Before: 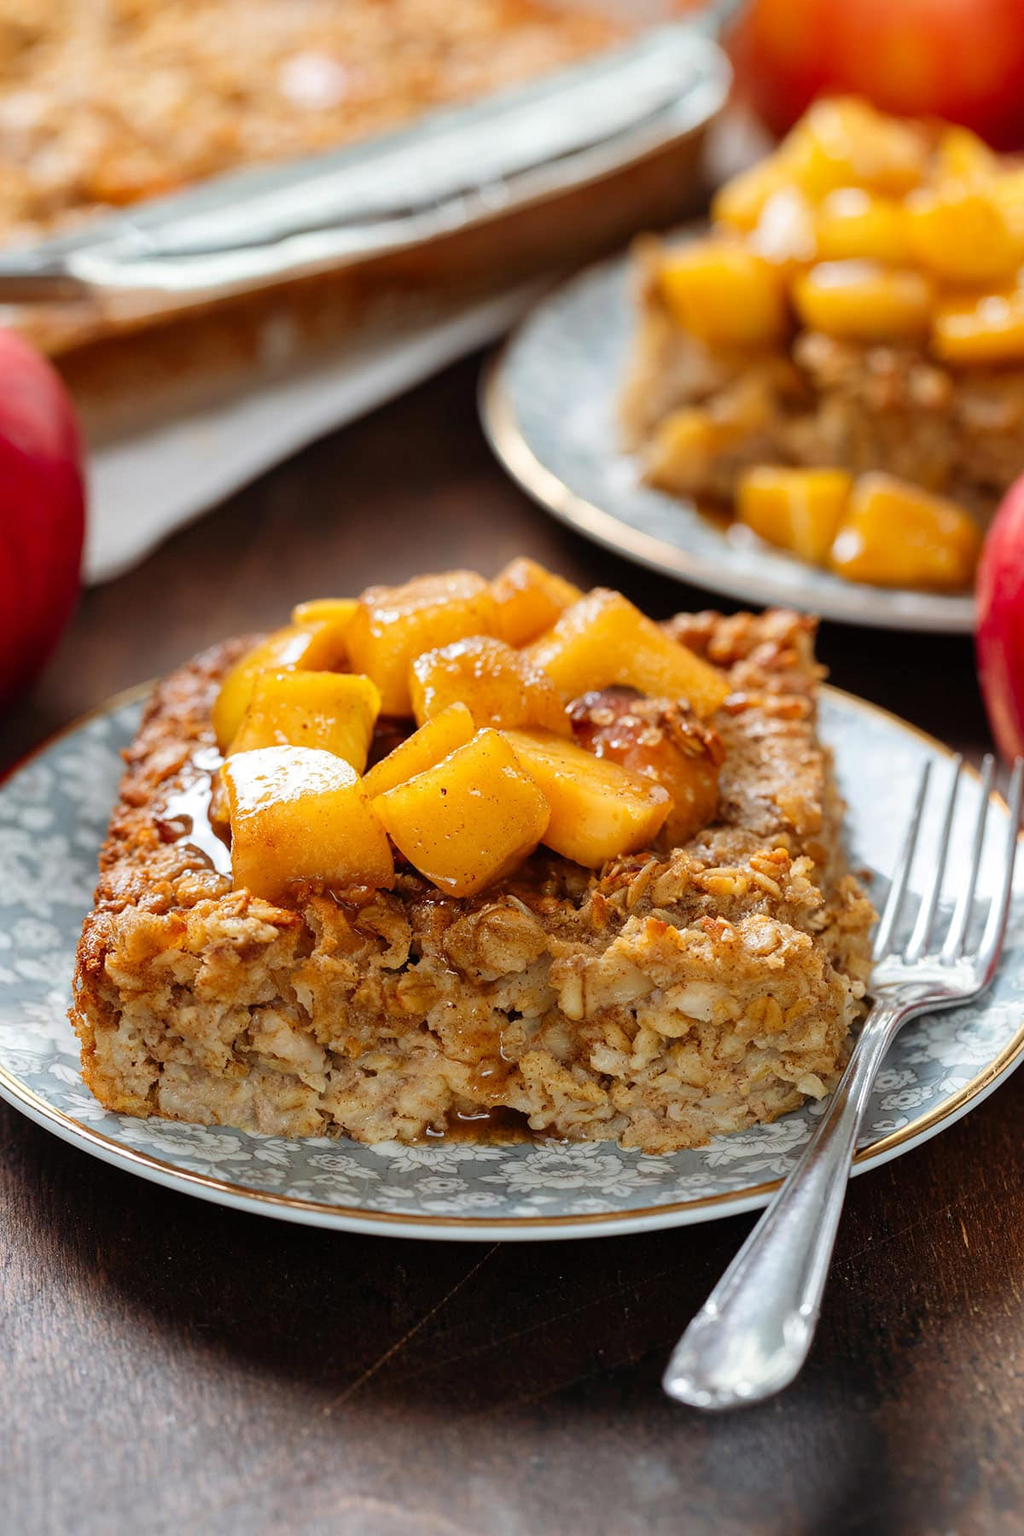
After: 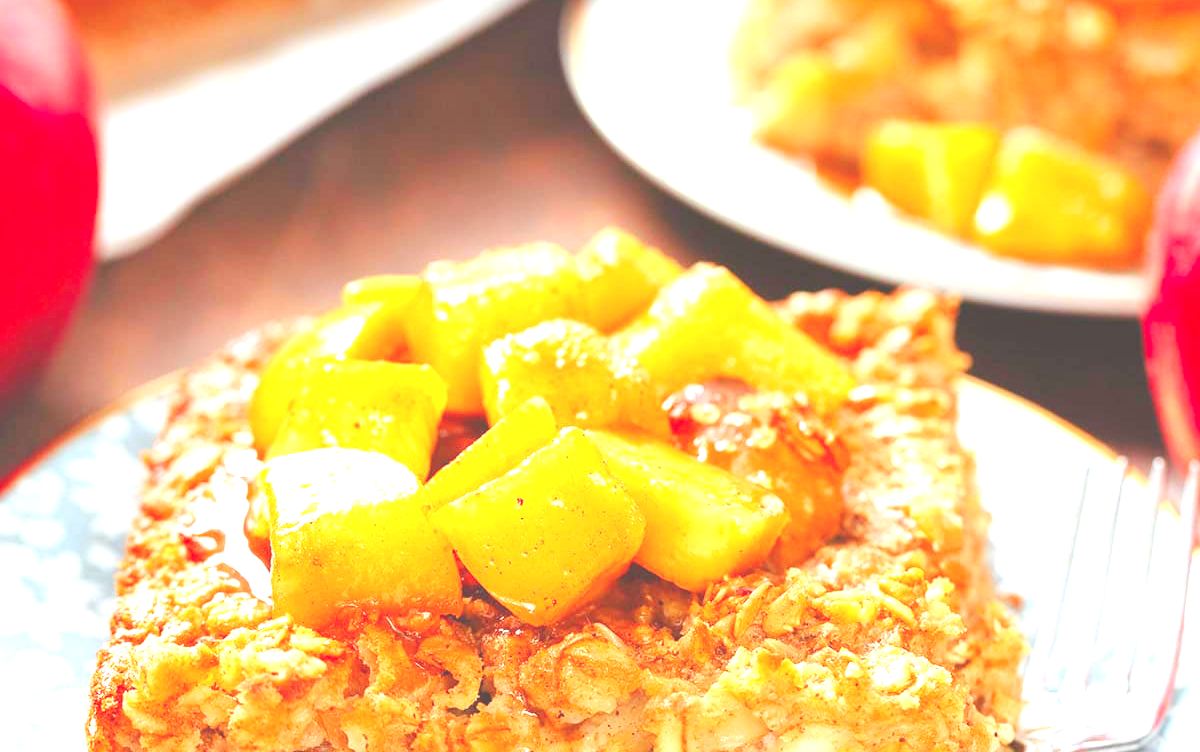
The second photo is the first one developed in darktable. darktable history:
levels: levels [0.008, 0.318, 0.836]
crop and rotate: top 23.673%, bottom 34.541%
exposure: black level correction -0.006, exposure 1 EV, compensate exposure bias true, compensate highlight preservation false
